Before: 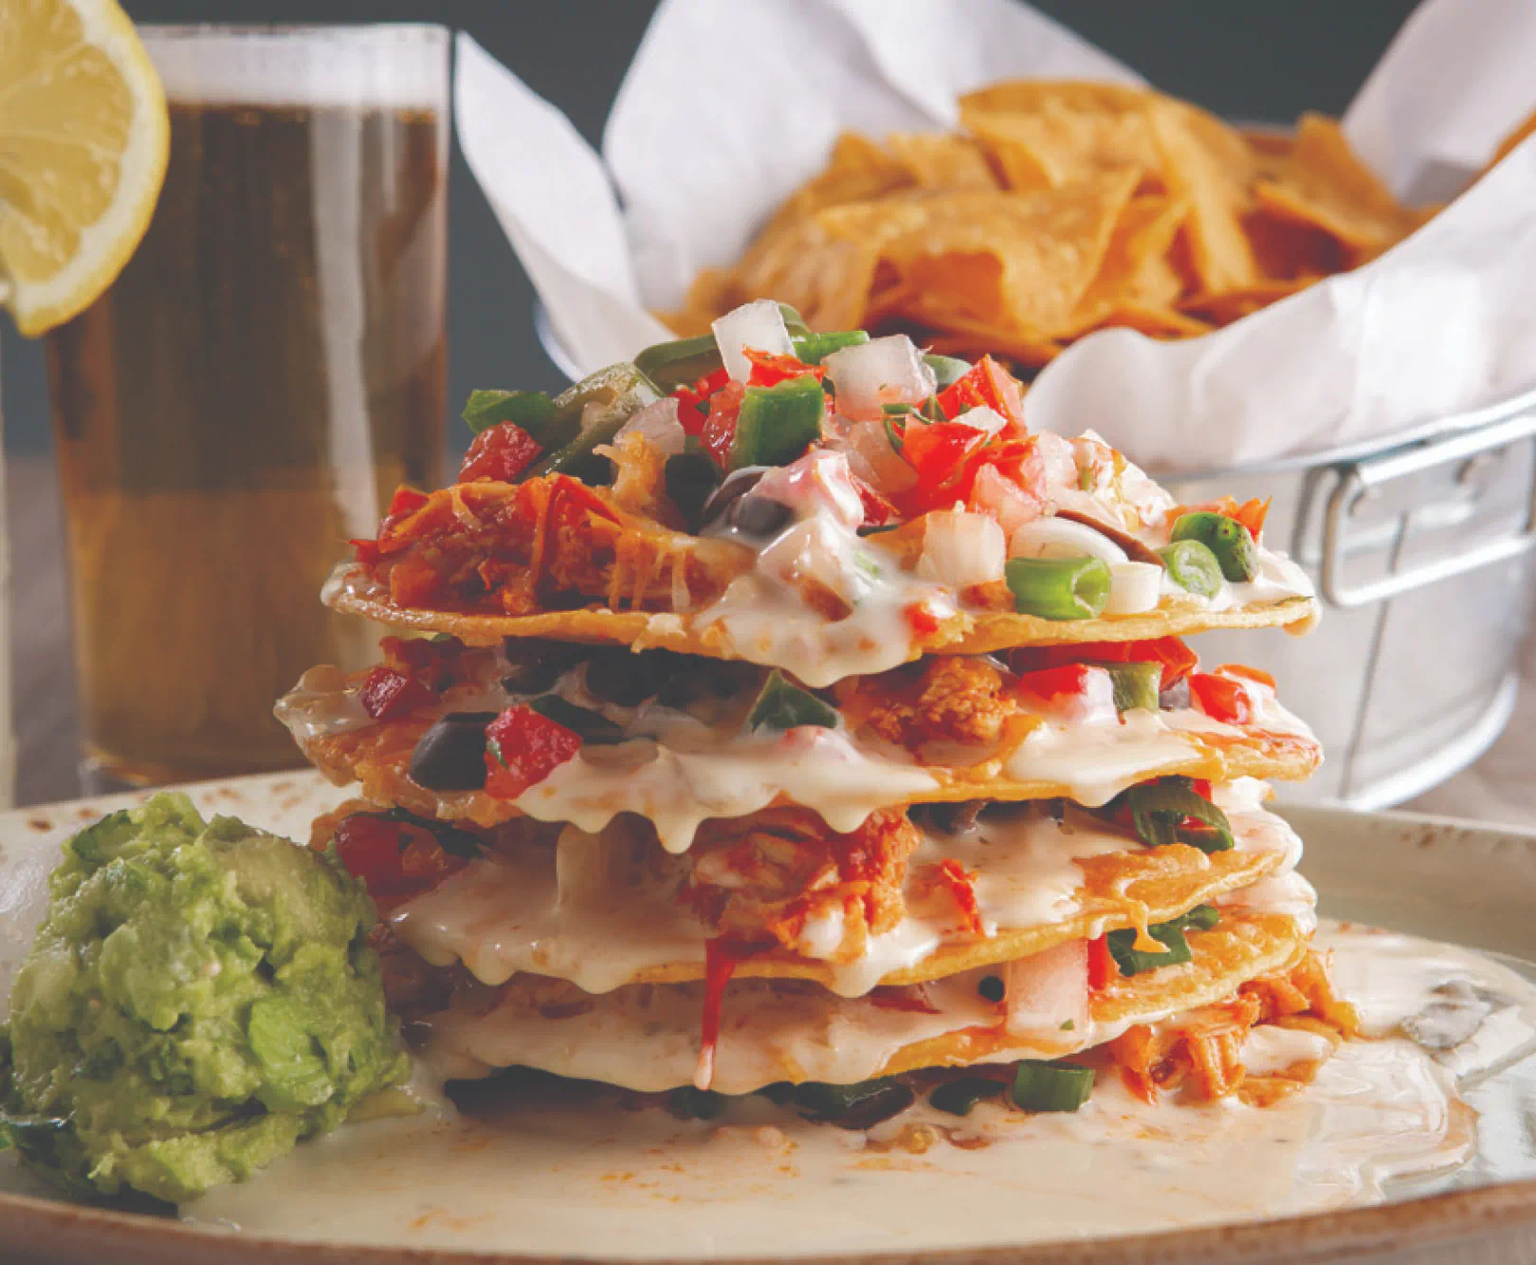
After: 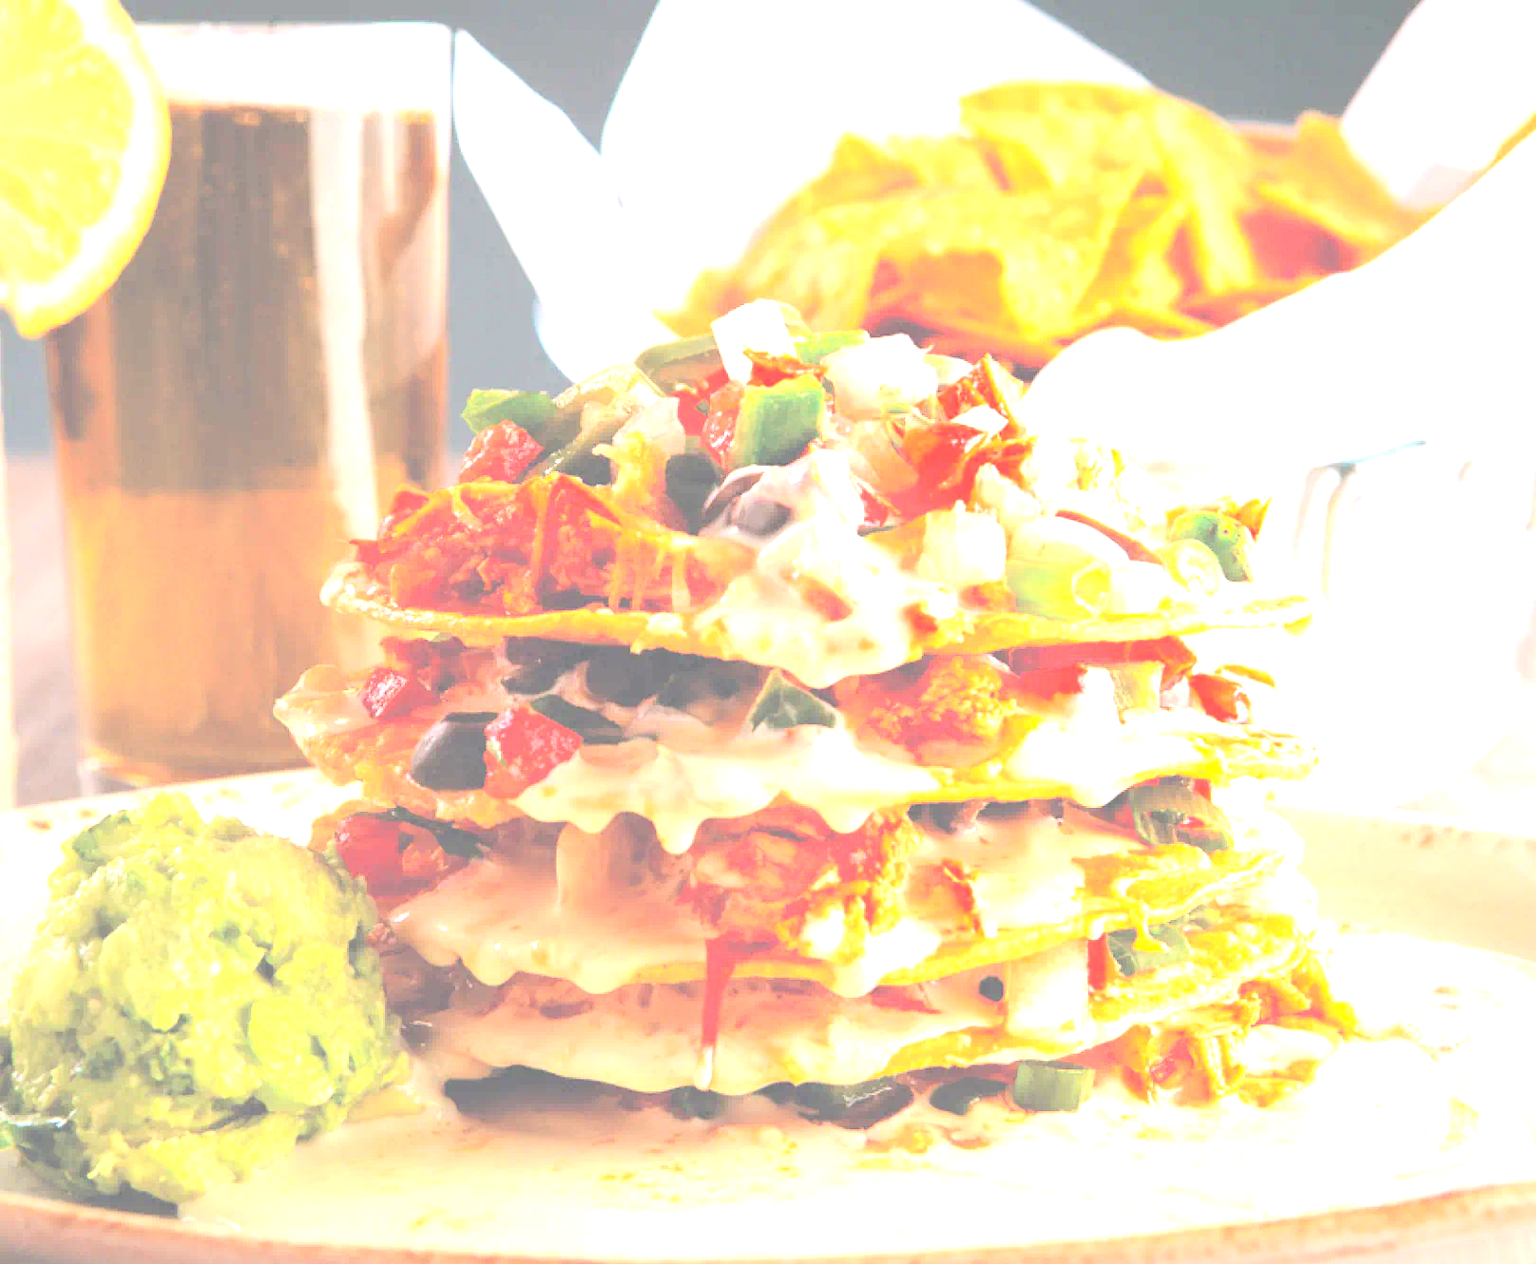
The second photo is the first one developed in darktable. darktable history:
contrast brightness saturation: contrast 0.24, brightness 0.09
exposure: exposure 2 EV, compensate highlight preservation false
